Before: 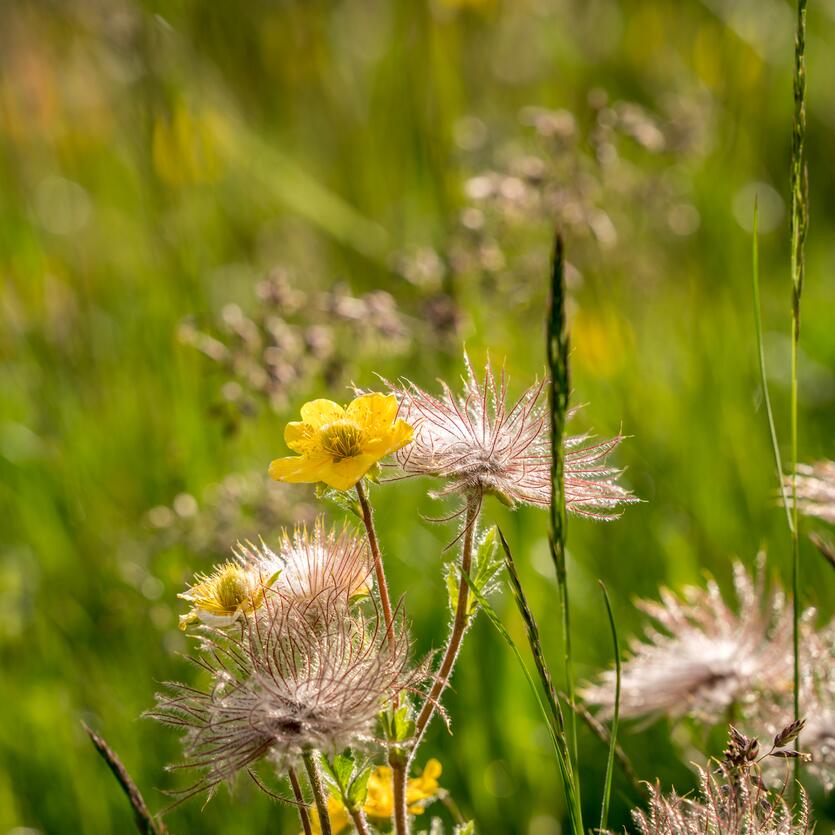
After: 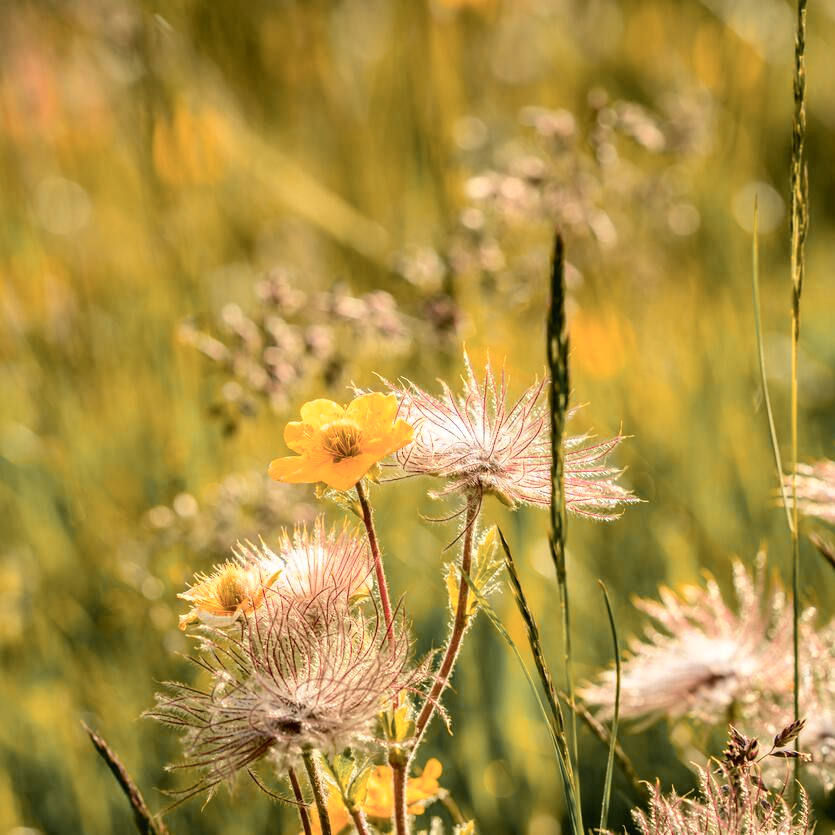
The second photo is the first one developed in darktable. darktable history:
color zones: curves: ch1 [(0.263, 0.53) (0.376, 0.287) (0.487, 0.512) (0.748, 0.547) (1, 0.513)]; ch2 [(0.262, 0.45) (0.751, 0.477)], mix 31.98%
tone curve: curves: ch0 [(0, 0.023) (0.087, 0.065) (0.184, 0.168) (0.45, 0.54) (0.57, 0.683) (0.722, 0.825) (0.877, 0.948) (1, 1)]; ch1 [(0, 0) (0.388, 0.369) (0.44, 0.45) (0.495, 0.491) (0.534, 0.528) (0.657, 0.655) (1, 1)]; ch2 [(0, 0) (0.353, 0.317) (0.408, 0.427) (0.5, 0.497) (0.534, 0.544) (0.576, 0.605) (0.625, 0.631) (1, 1)], color space Lab, independent channels, preserve colors none
